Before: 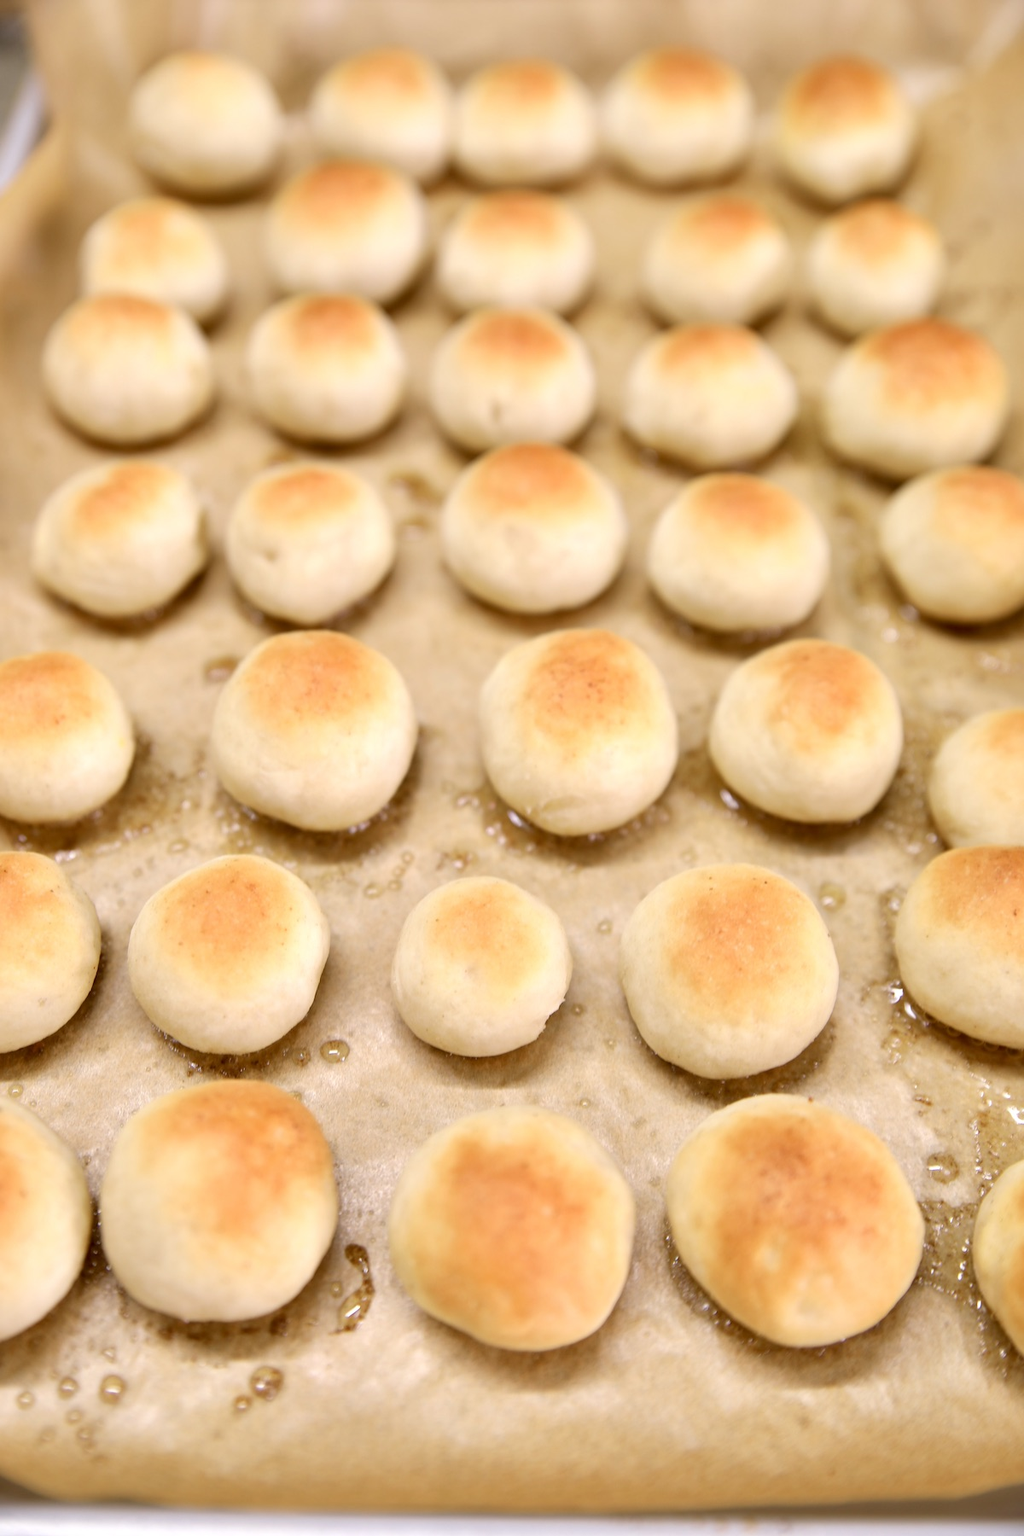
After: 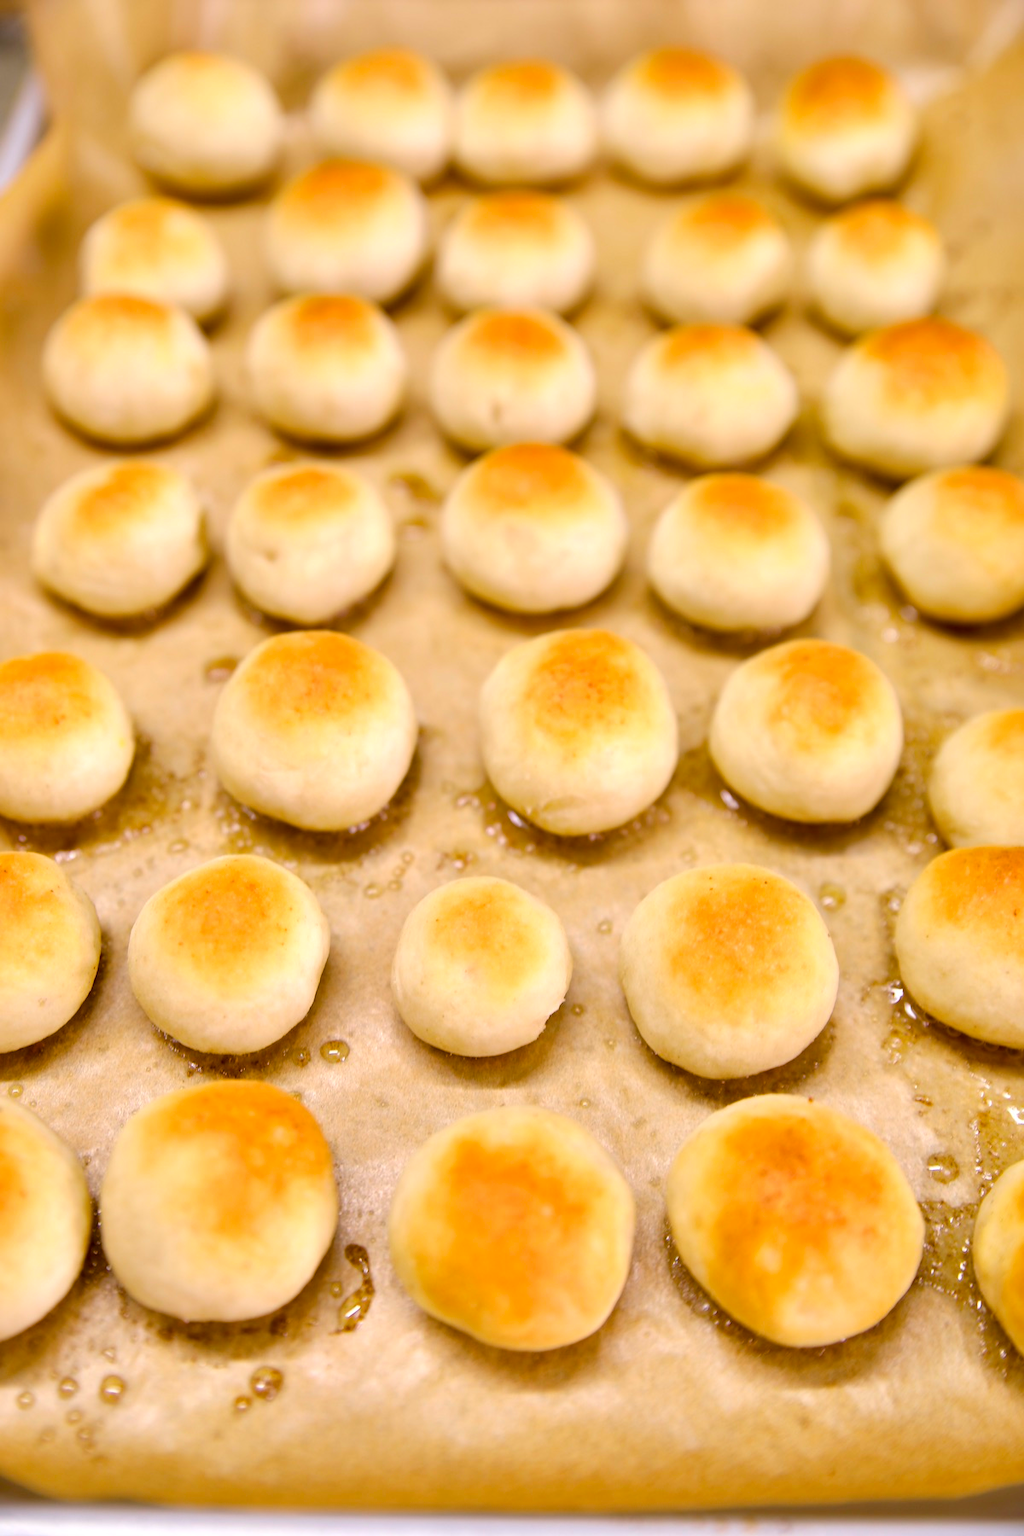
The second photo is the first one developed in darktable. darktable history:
color balance rgb: perceptual saturation grading › global saturation 20%, global vibrance 20%
shadows and highlights: radius 334.93, shadows 63.48, highlights 6.06, compress 87.7%, highlights color adjustment 39.73%, soften with gaussian
